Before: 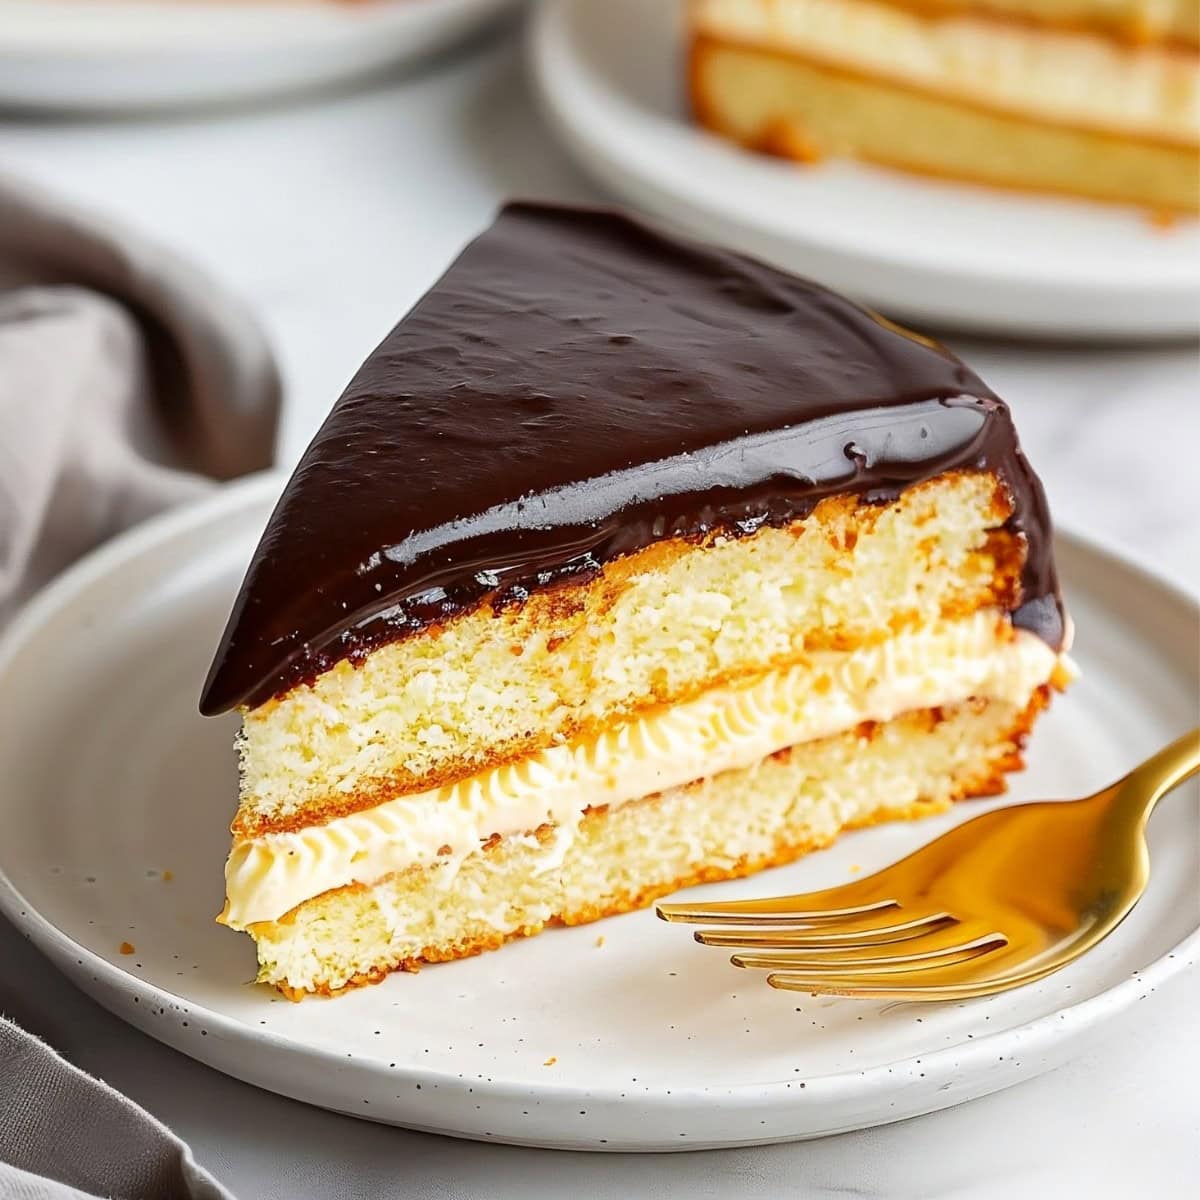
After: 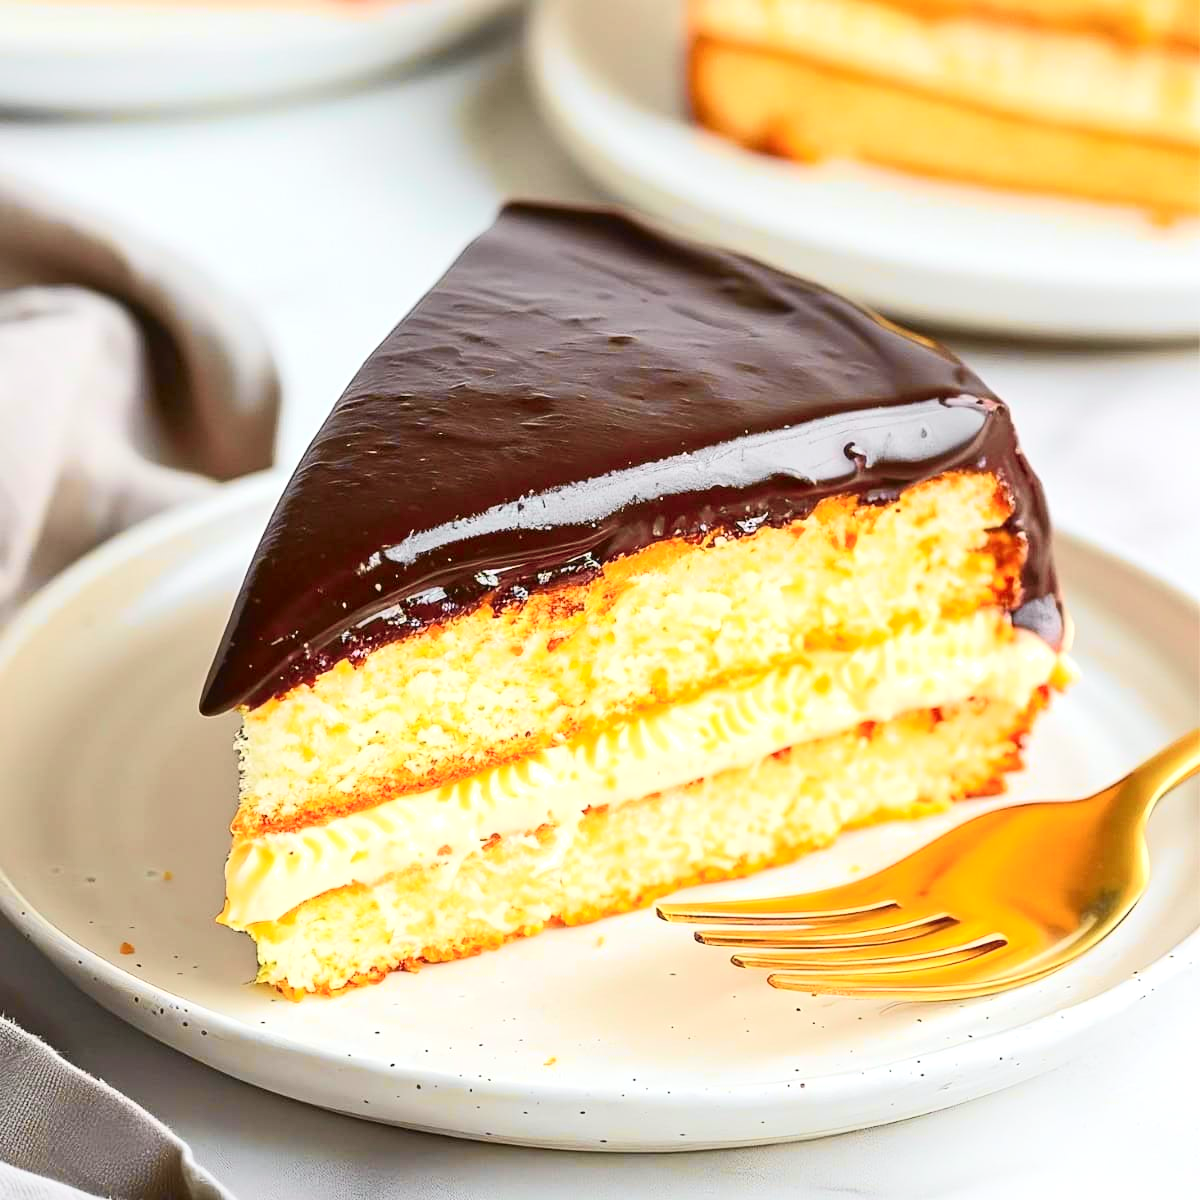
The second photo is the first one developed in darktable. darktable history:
tone curve: curves: ch0 [(0, 0.026) (0.181, 0.223) (0.405, 0.46) (0.456, 0.528) (0.634, 0.728) (0.877, 0.89) (0.984, 0.935)]; ch1 [(0, 0) (0.443, 0.43) (0.492, 0.488) (0.566, 0.579) (0.595, 0.625) (0.65, 0.657) (0.696, 0.725) (1, 1)]; ch2 [(0, 0) (0.33, 0.301) (0.421, 0.443) (0.447, 0.489) (0.495, 0.494) (0.537, 0.57) (0.586, 0.591) (0.663, 0.686) (1, 1)], color space Lab, independent channels, preserve colors none
exposure: black level correction 0, exposure 0.692 EV, compensate highlight preservation false
